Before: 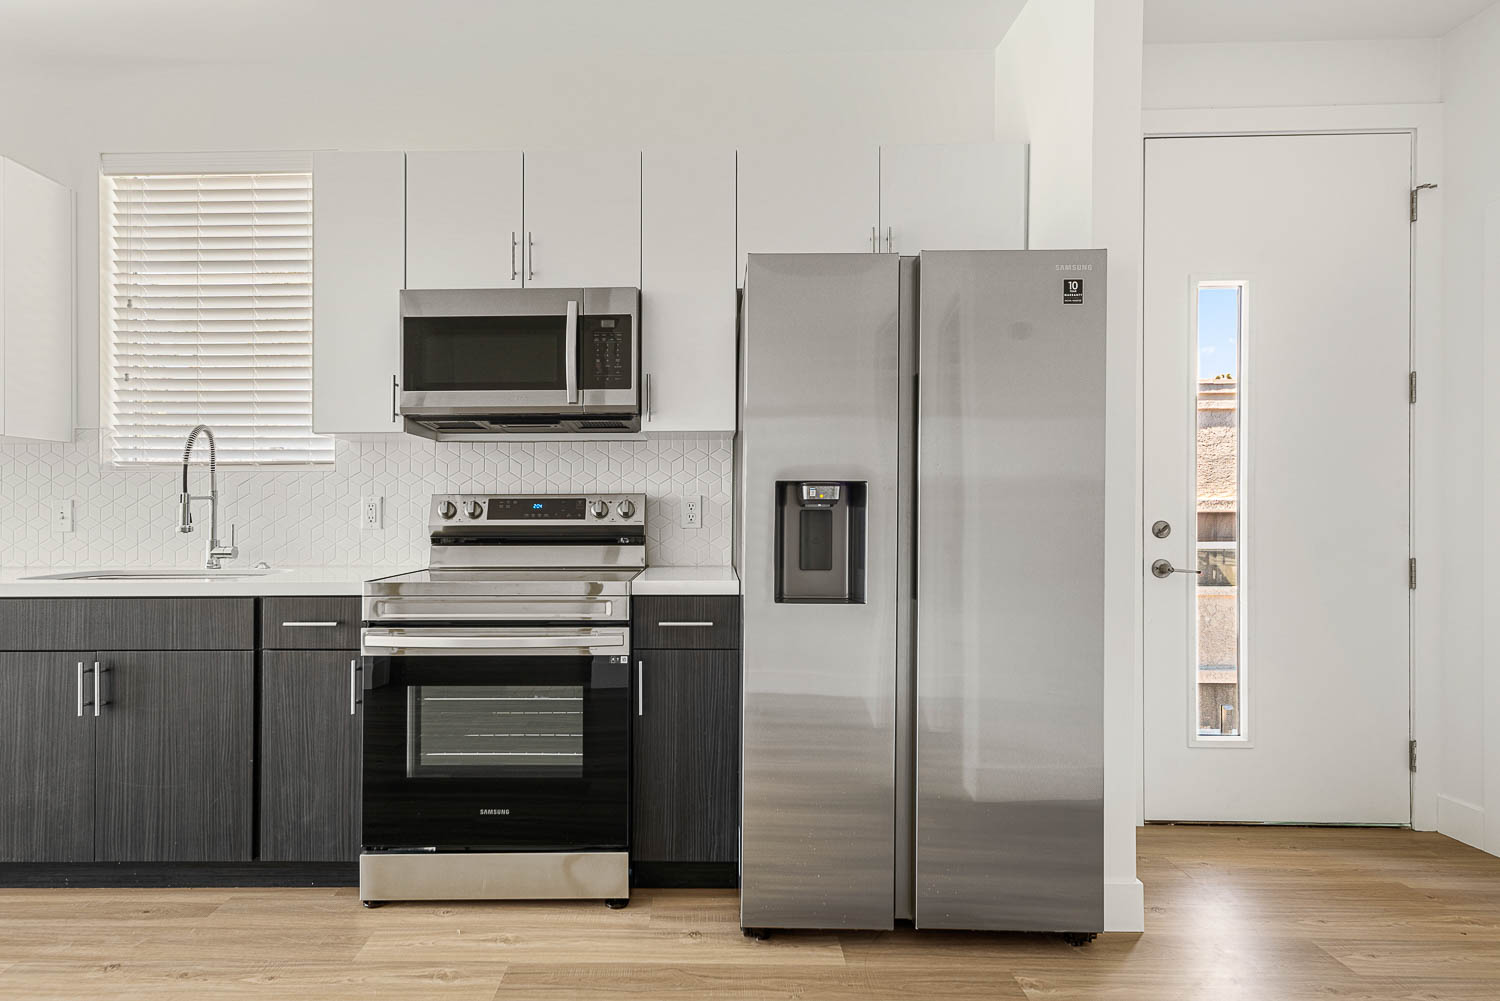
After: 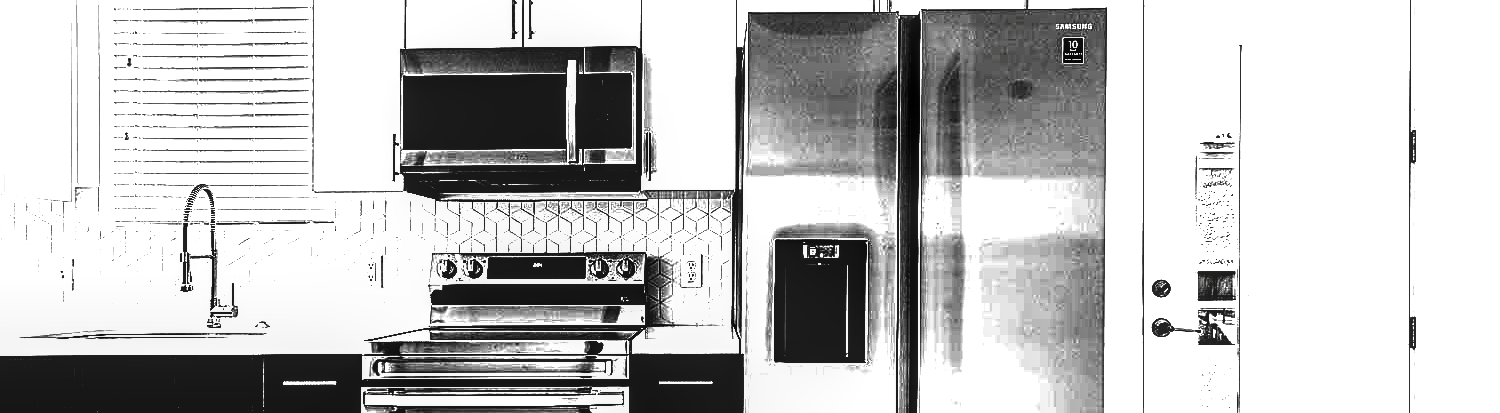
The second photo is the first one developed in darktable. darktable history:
crop and rotate: top 24.098%, bottom 34.603%
levels: levels [0.721, 0.937, 0.997]
exposure: black level correction 0, exposure 0.499 EV, compensate highlight preservation false
sharpen: on, module defaults
tone equalizer: -8 EV -1.06 EV, -7 EV -1.03 EV, -6 EV -0.902 EV, -5 EV -0.58 EV, -3 EV 0.555 EV, -2 EV 0.894 EV, -1 EV 0.996 EV, +0 EV 1.07 EV
local contrast: on, module defaults
filmic rgb: black relative exposure -3.71 EV, white relative exposure 2.76 EV, dynamic range scaling -5.76%, hardness 3.04, color science v4 (2020), contrast in shadows soft, contrast in highlights soft
